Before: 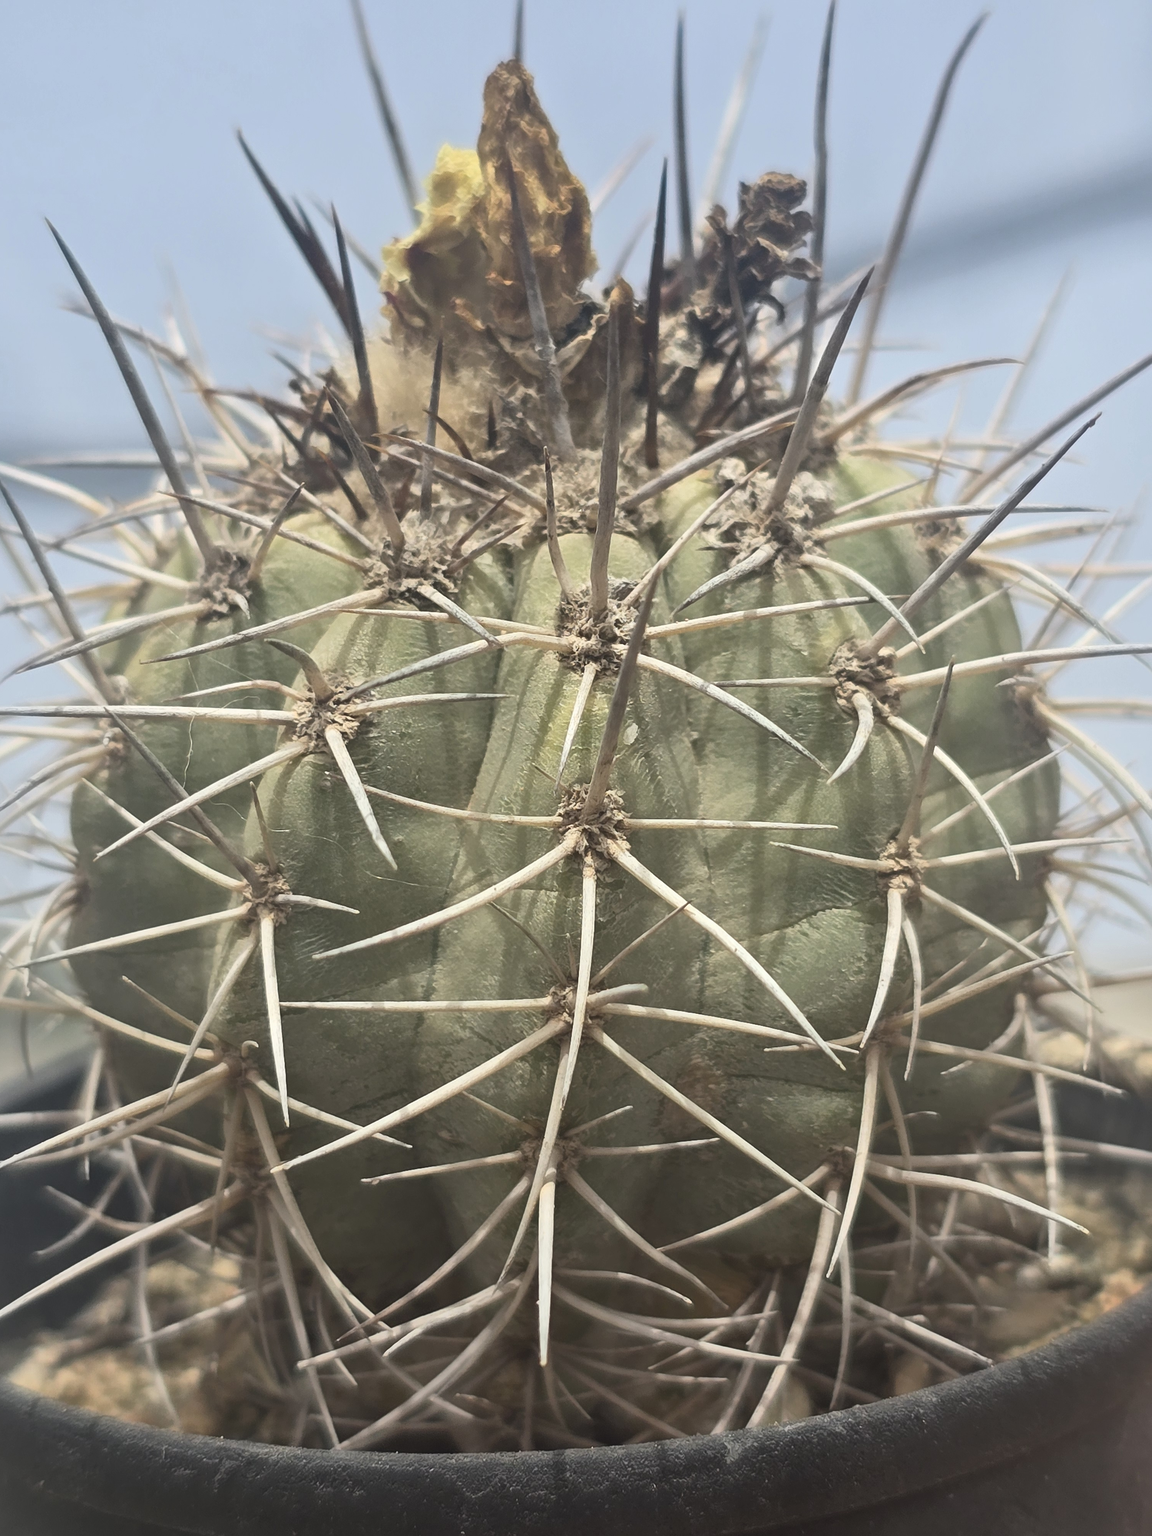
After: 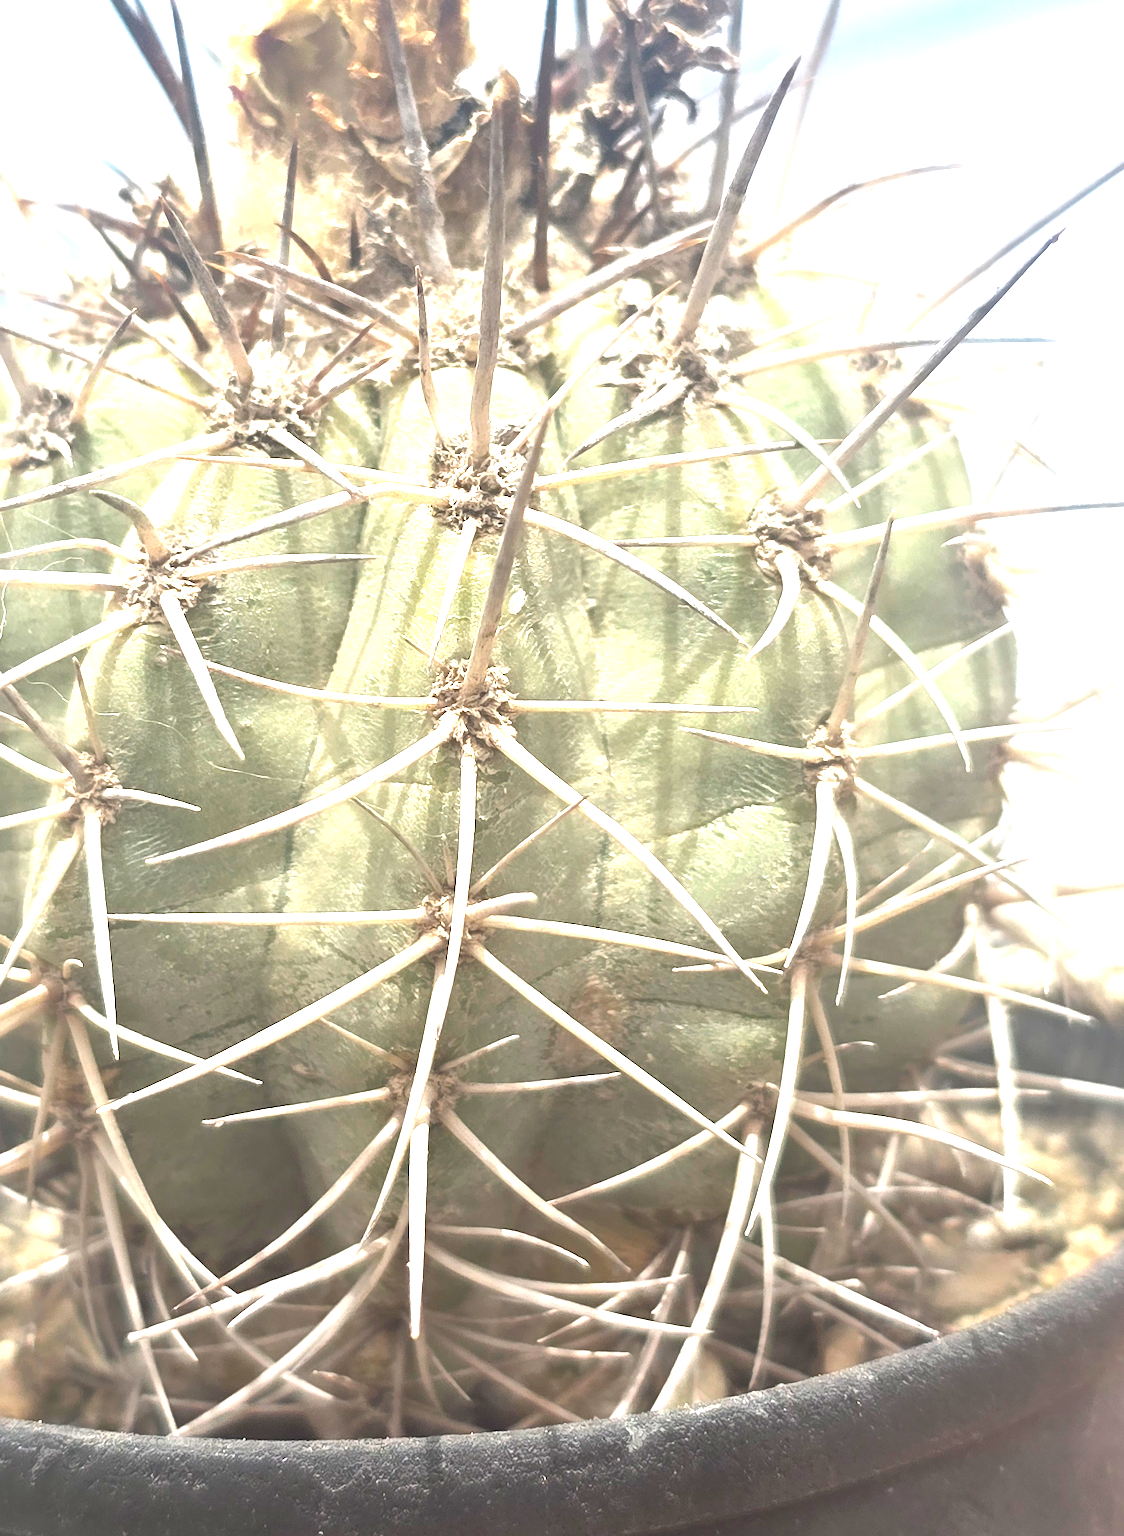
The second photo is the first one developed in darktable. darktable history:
exposure: black level correction 0, exposure 1.741 EV, compensate exposure bias true, compensate highlight preservation false
crop: left 16.315%, top 14.246%
